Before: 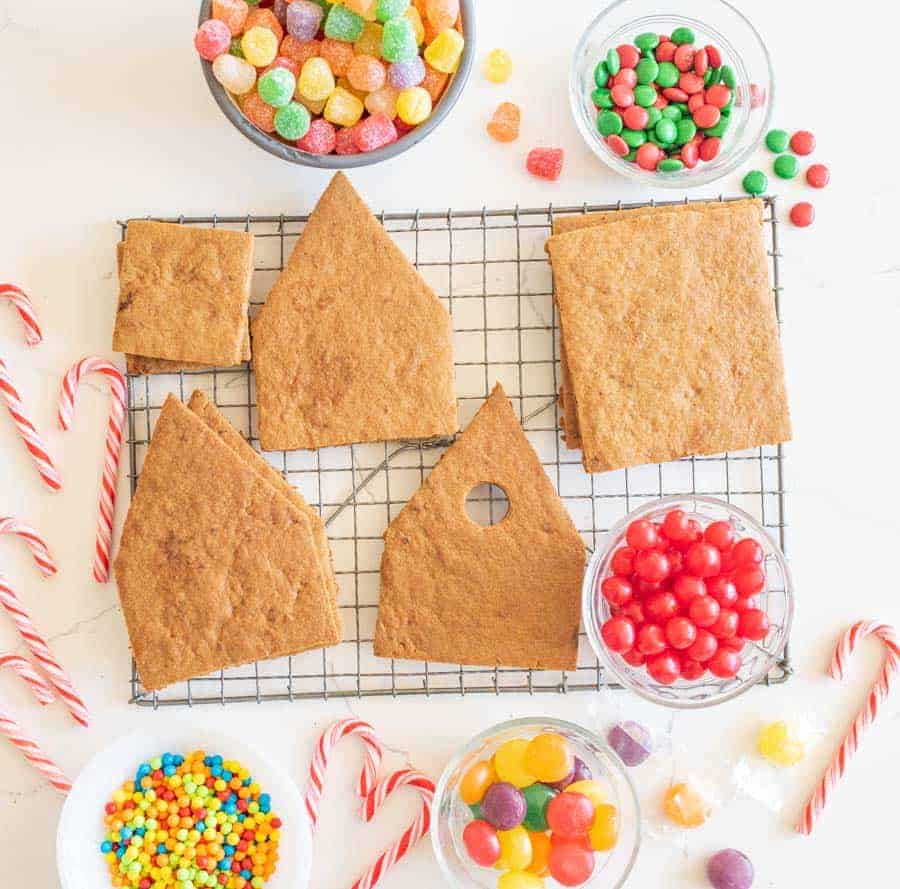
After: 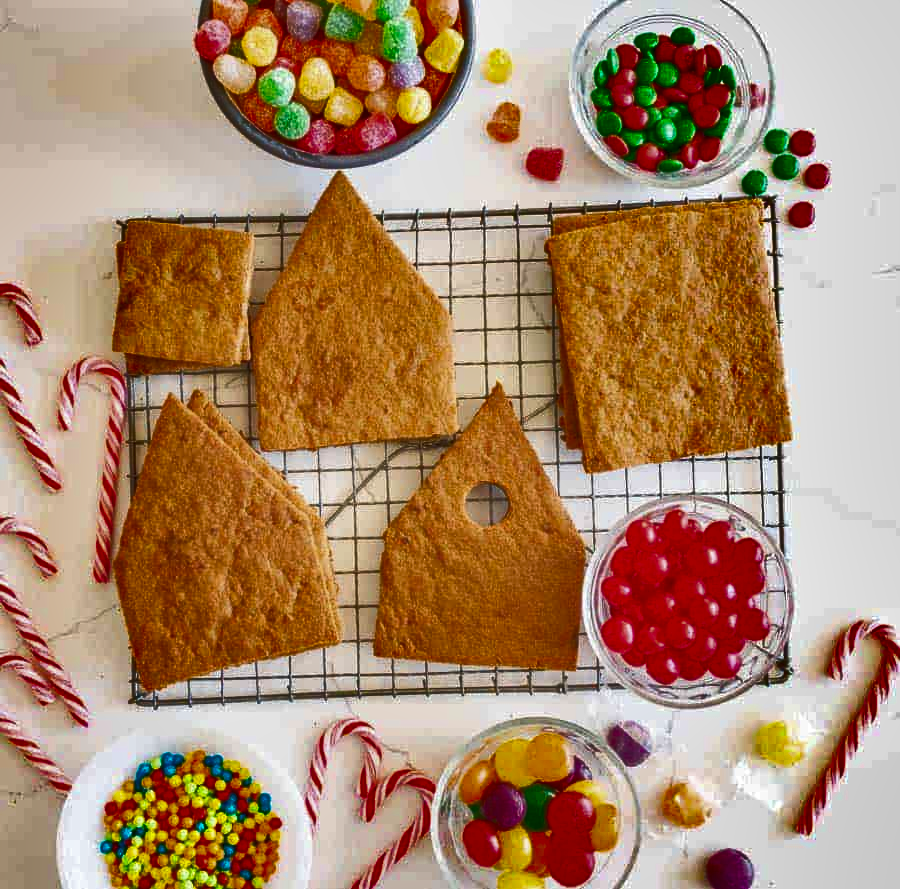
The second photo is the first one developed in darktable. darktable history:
shadows and highlights: shadows 20.73, highlights -81.41, highlights color adjustment 78.39%, soften with gaussian
